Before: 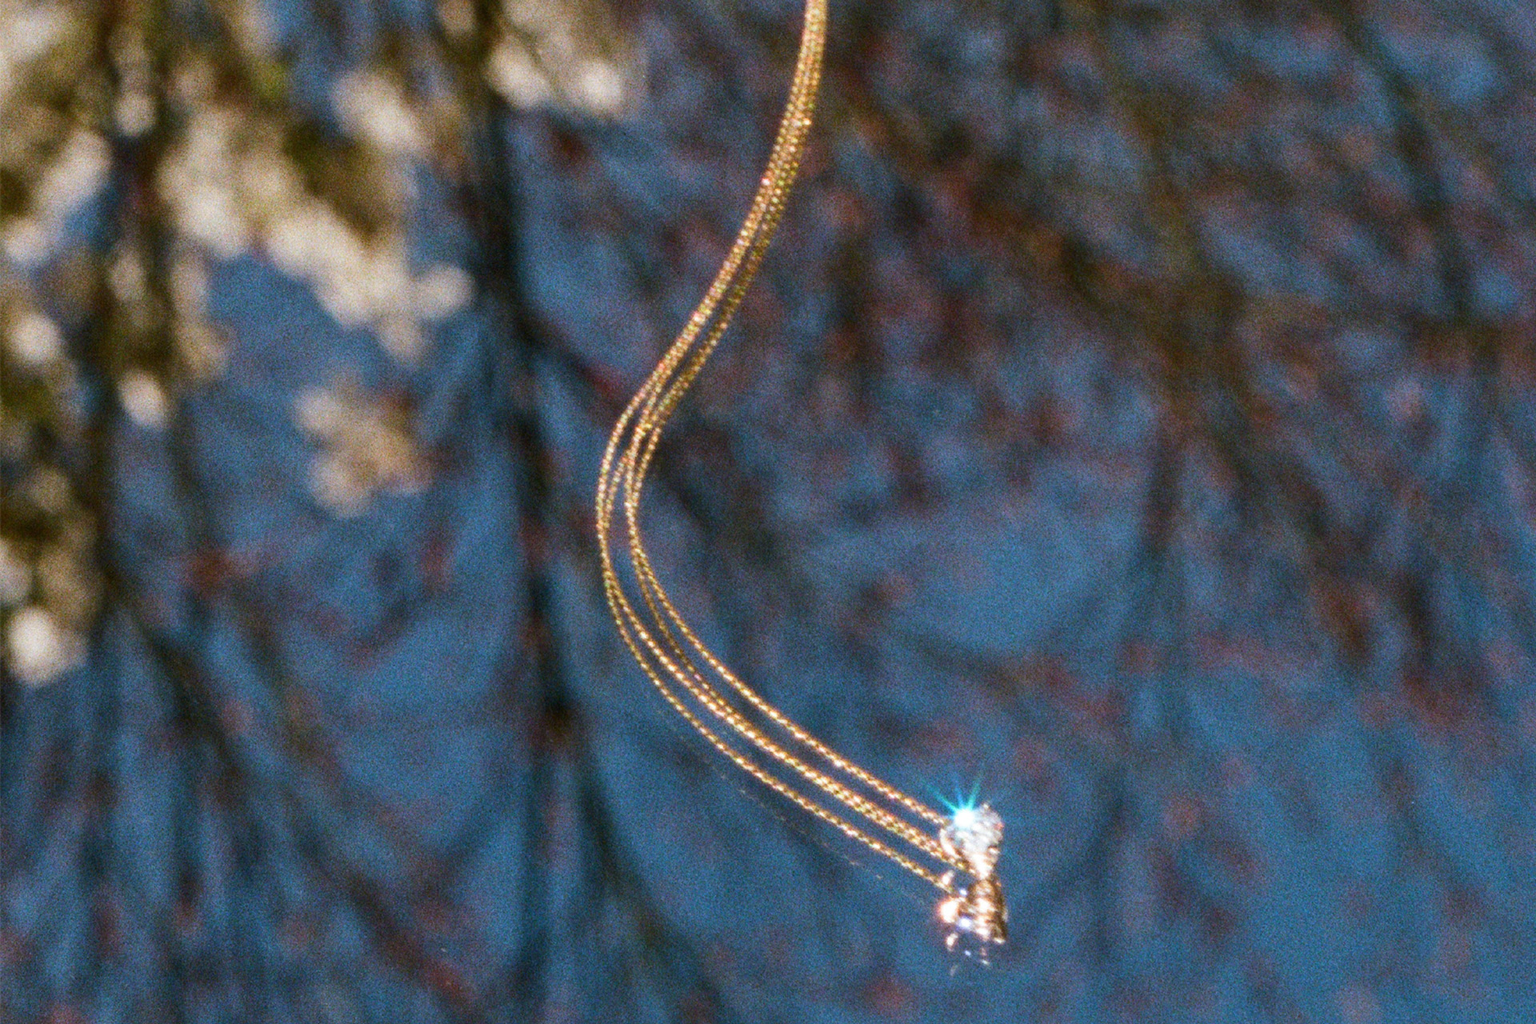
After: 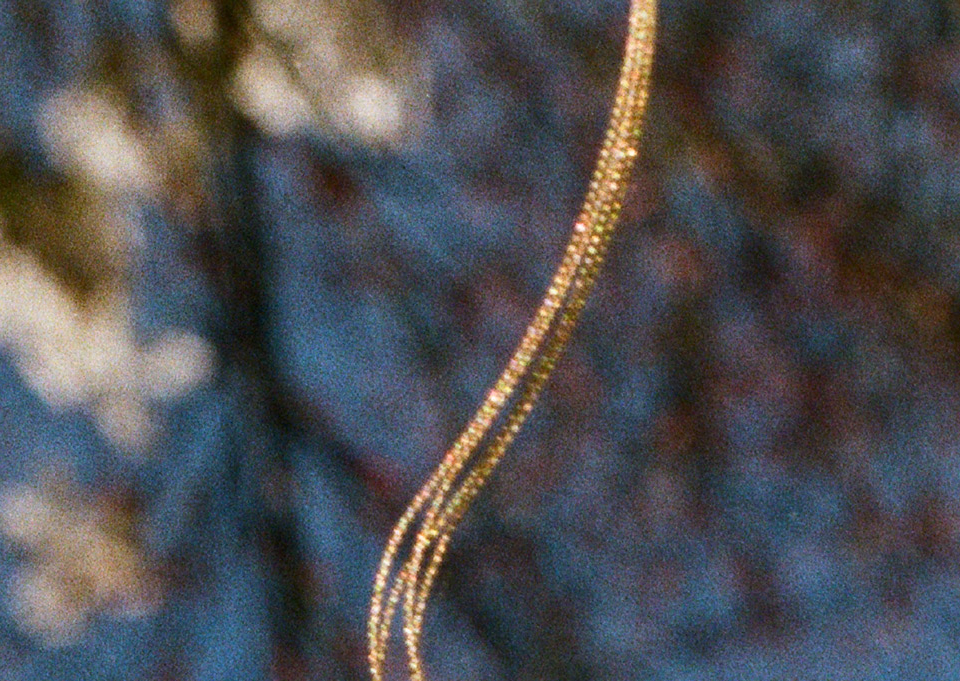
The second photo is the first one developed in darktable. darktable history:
crop: left 19.649%, right 30.336%, bottom 46.787%
sharpen: amount 0.201
contrast brightness saturation: contrast 0.072
